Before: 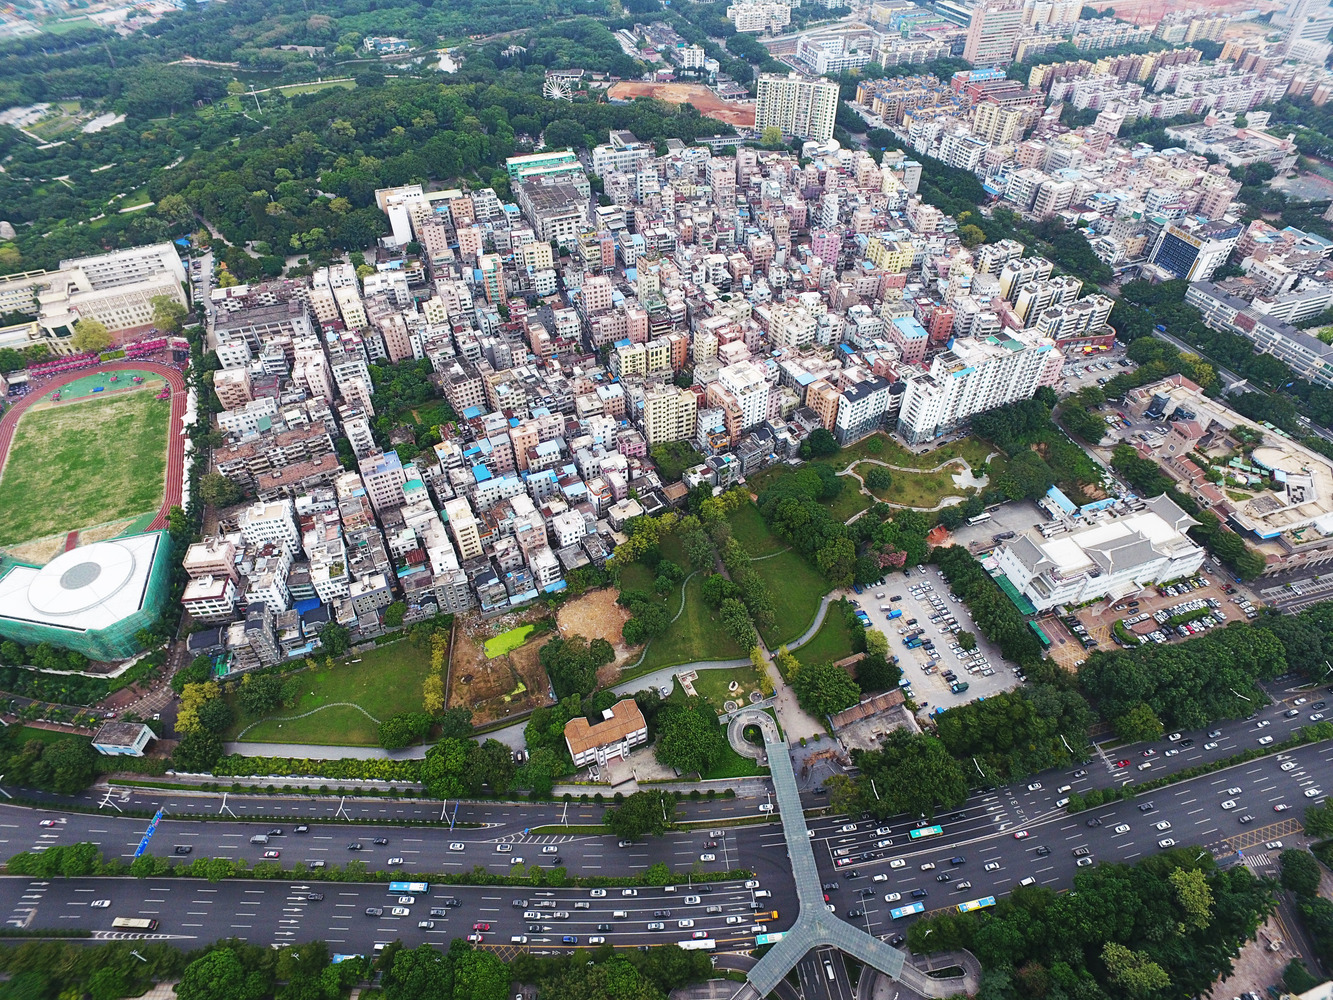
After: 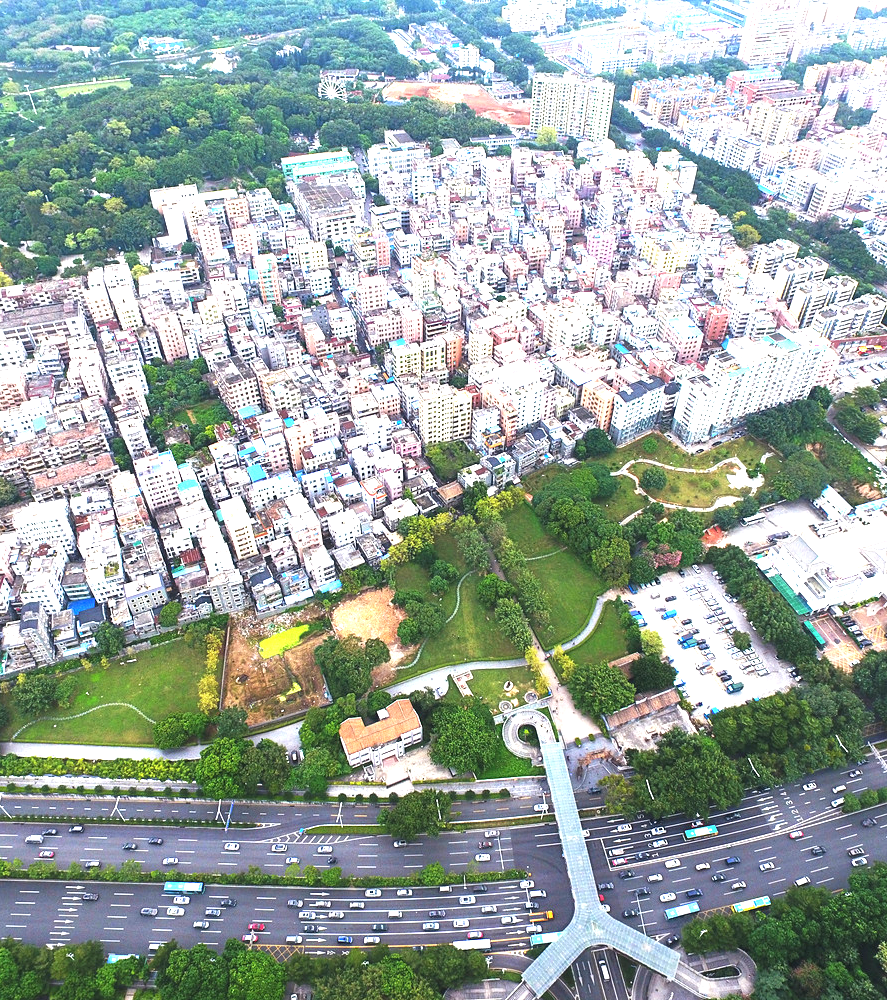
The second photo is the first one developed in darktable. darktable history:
color zones: curves: ch0 [(0.068, 0.464) (0.25, 0.5) (0.48, 0.508) (0.75, 0.536) (0.886, 0.476) (0.967, 0.456)]; ch1 [(0.066, 0.456) (0.25, 0.5) (0.616, 0.508) (0.746, 0.56) (0.934, 0.444)]
crop: left 16.899%, right 16.556%
exposure: black level correction 0, exposure 1.4 EV, compensate highlight preservation false
